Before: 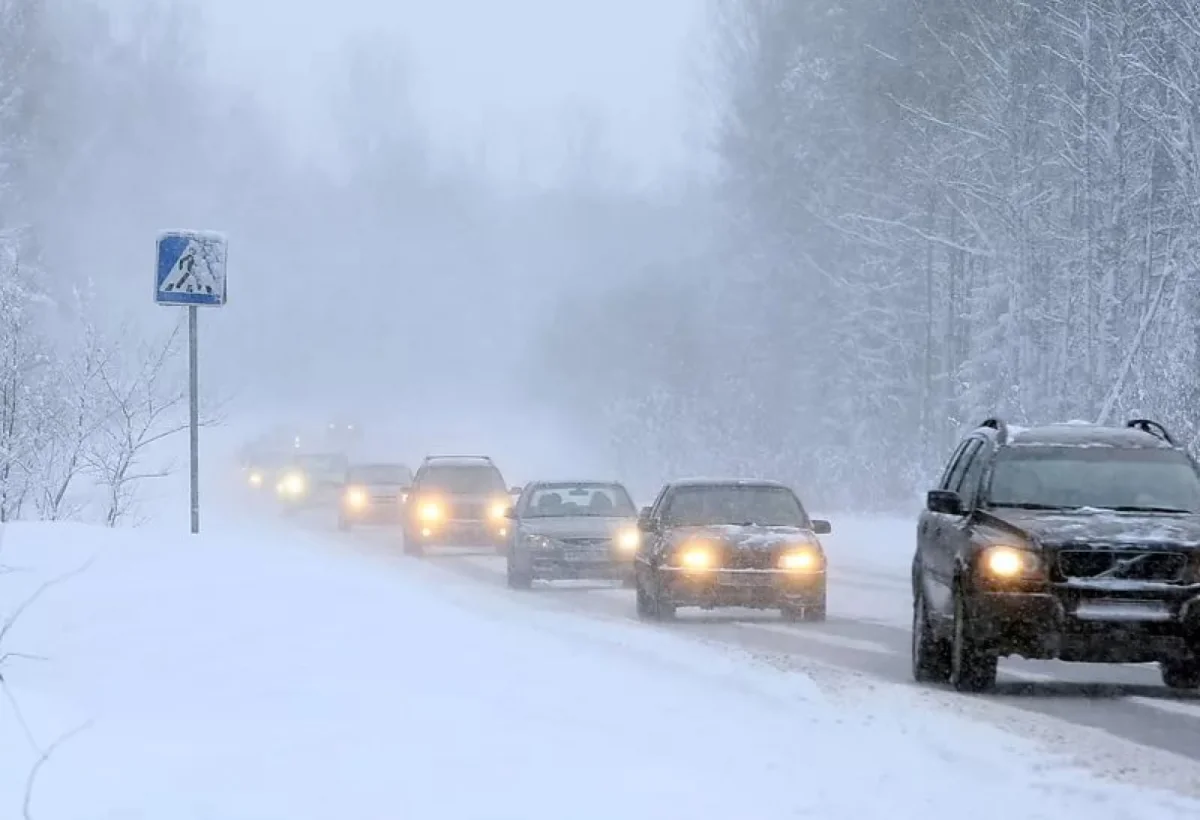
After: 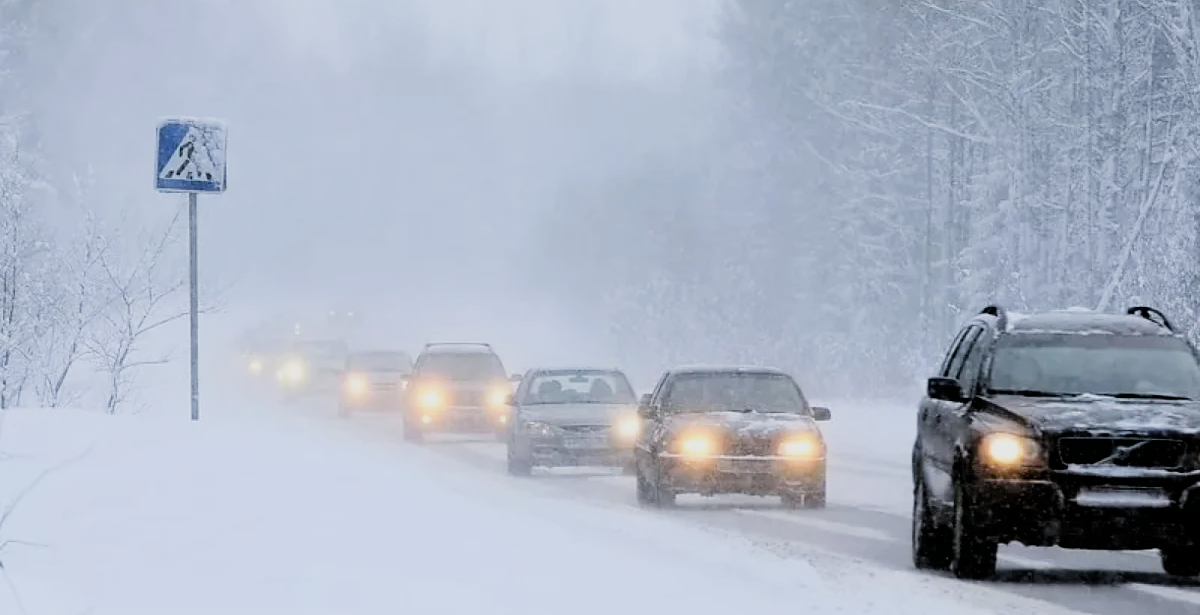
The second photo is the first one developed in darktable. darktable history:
crop: top 13.819%, bottom 11.169%
filmic rgb: black relative exposure -5 EV, hardness 2.88, contrast 1.4, highlights saturation mix -30%
